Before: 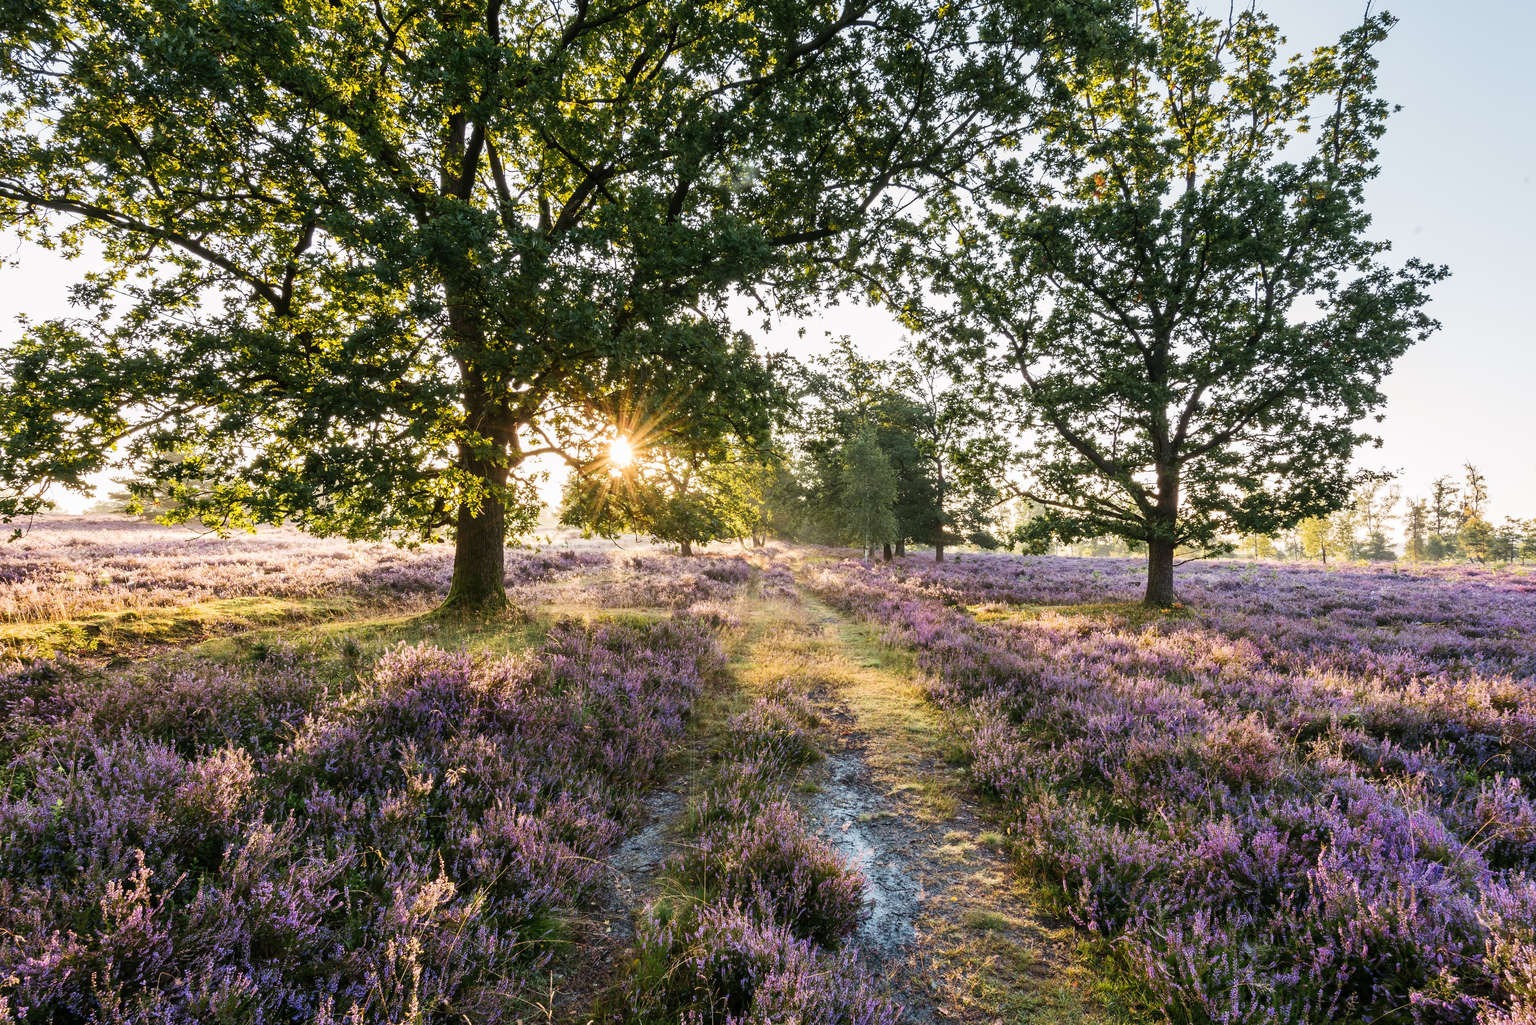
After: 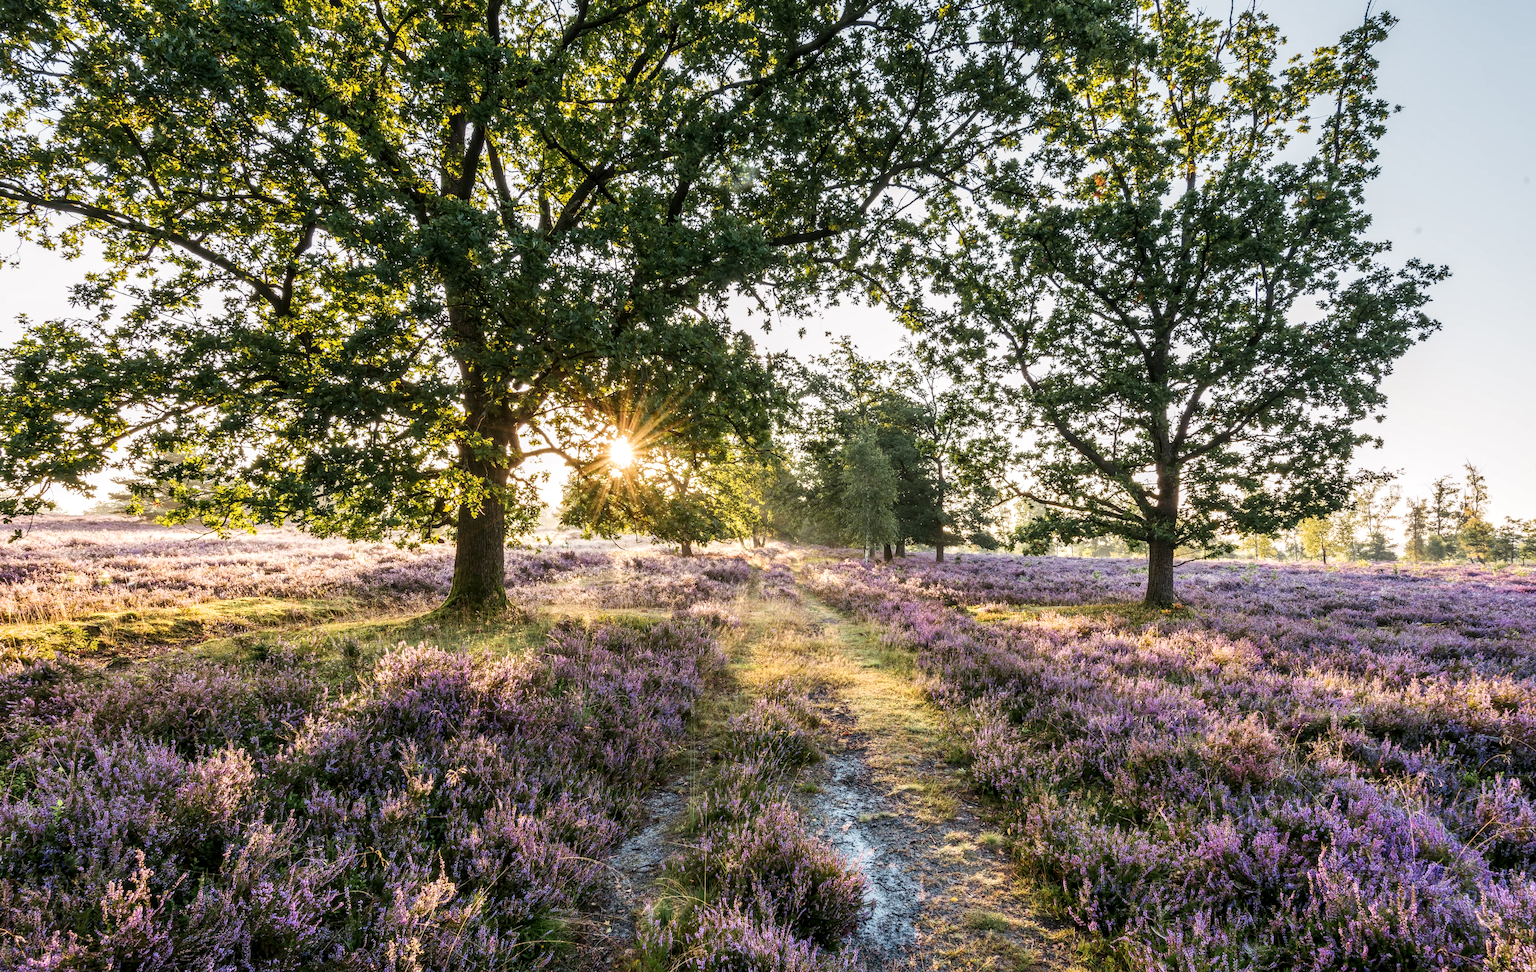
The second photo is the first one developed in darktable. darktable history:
crop and rotate: top 0.008%, bottom 5.071%
local contrast: detail 130%
